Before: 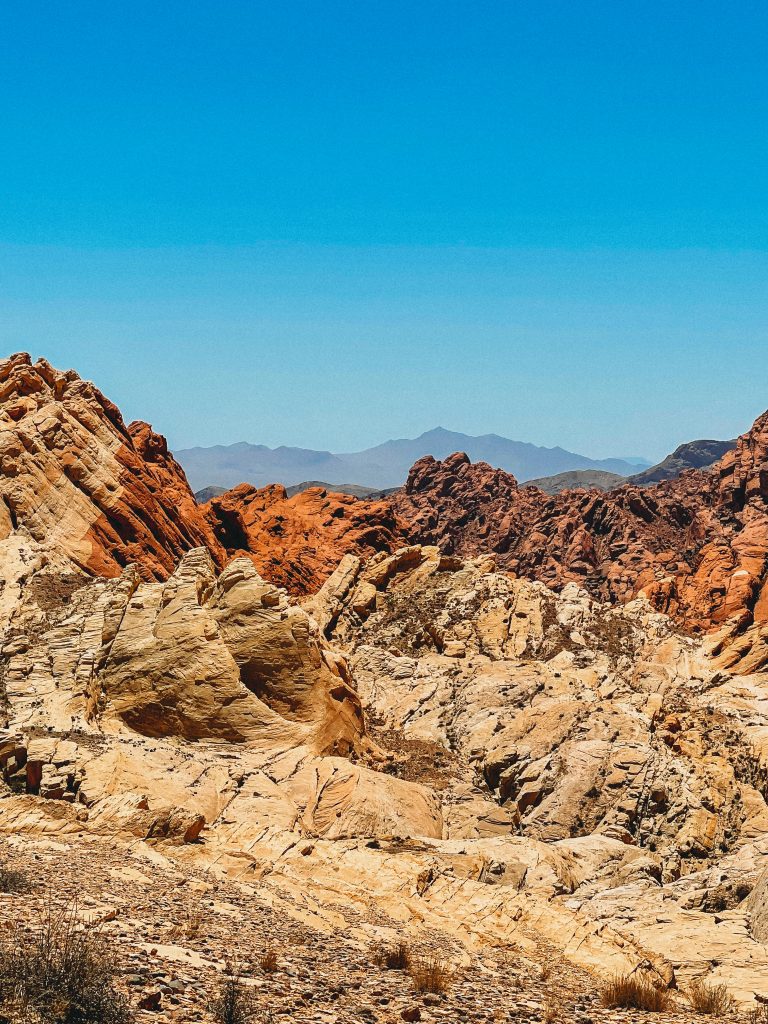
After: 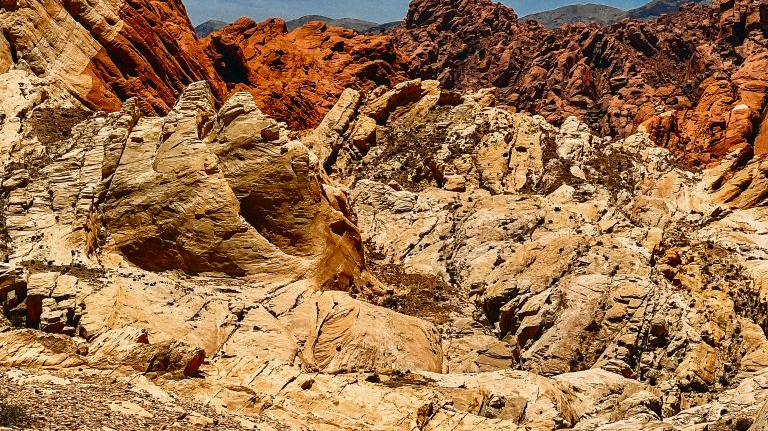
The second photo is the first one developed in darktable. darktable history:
contrast brightness saturation: contrast 0.069, brightness -0.155, saturation 0.115
shadows and highlights: shadows 1.39, highlights 38.42, highlights color adjustment 77.63%
crop: top 45.595%, bottom 12.285%
